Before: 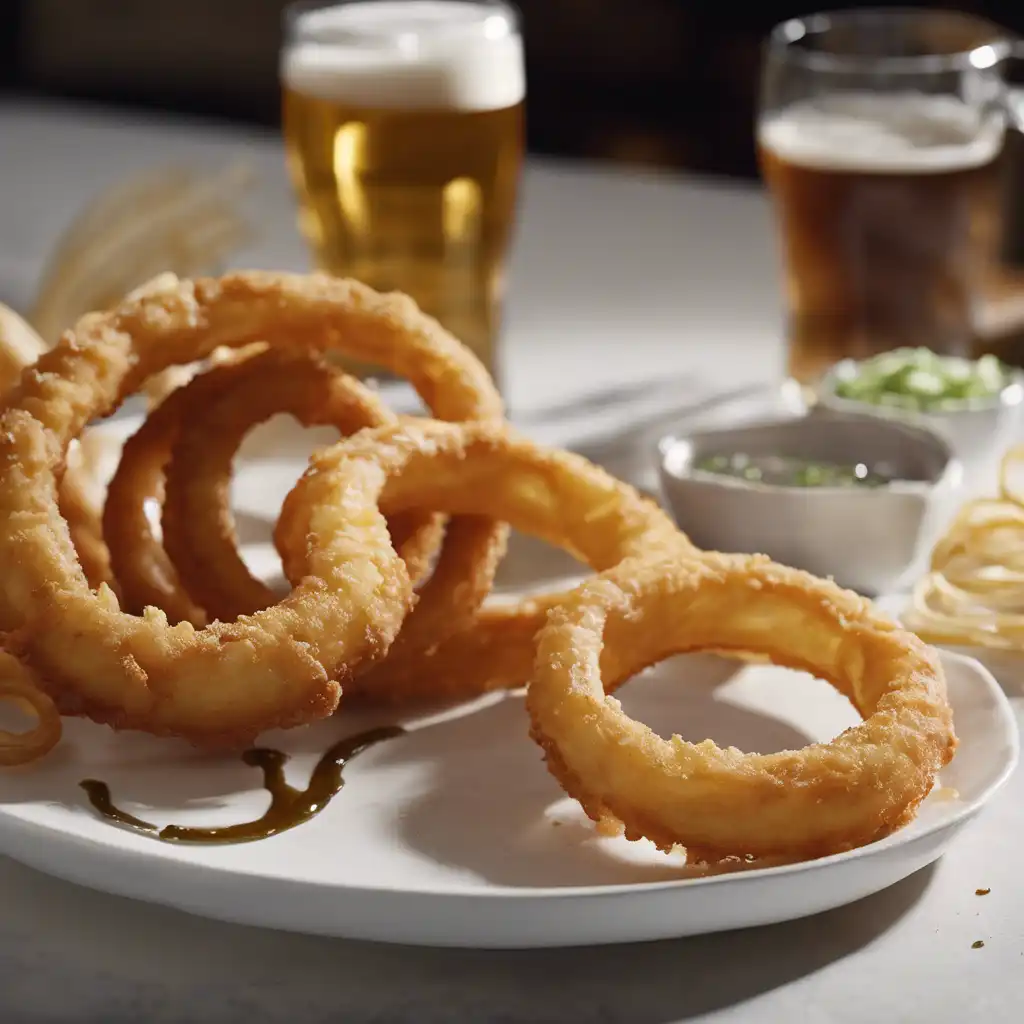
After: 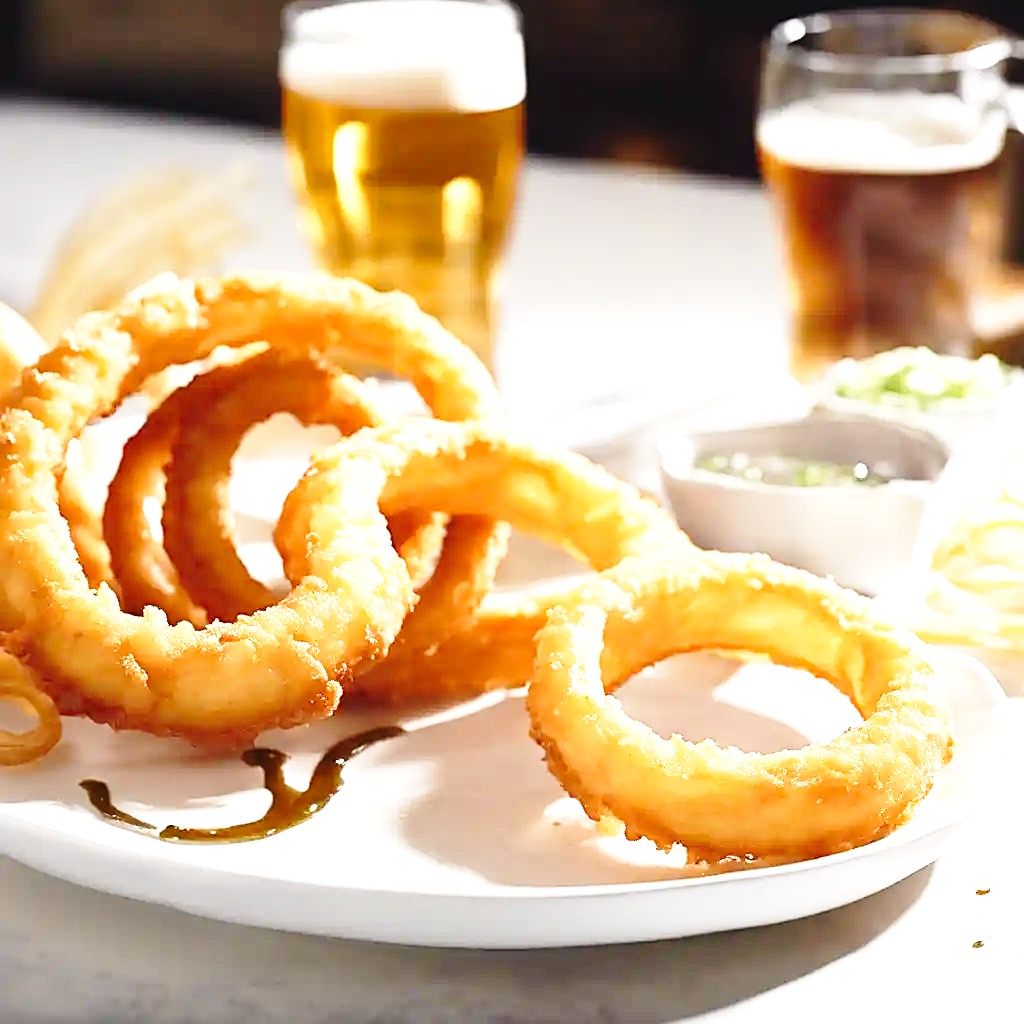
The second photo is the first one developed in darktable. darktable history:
exposure: black level correction 0, exposure 1.2 EV, compensate highlight preservation false
sharpen: on, module defaults
contrast brightness saturation: contrast 0.08, saturation 0.02
white balance: emerald 1
base curve: curves: ch0 [(0, 0) (0.028, 0.03) (0.121, 0.232) (0.46, 0.748) (0.859, 0.968) (1, 1)], preserve colors none
